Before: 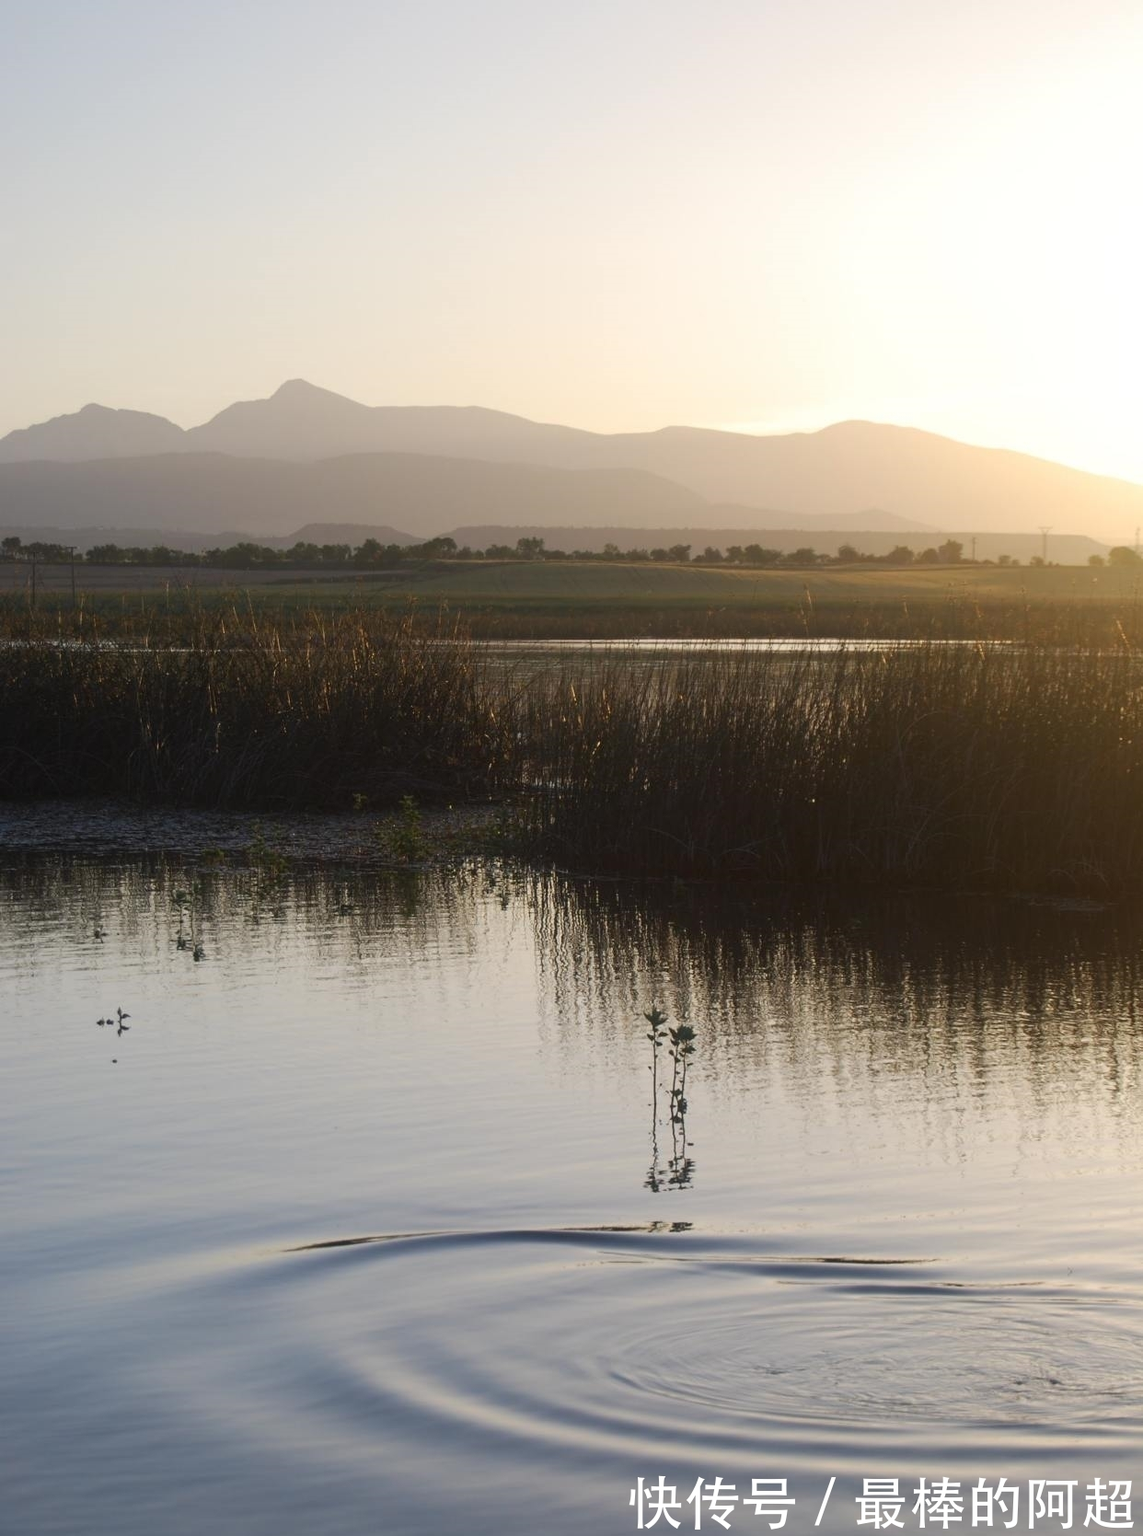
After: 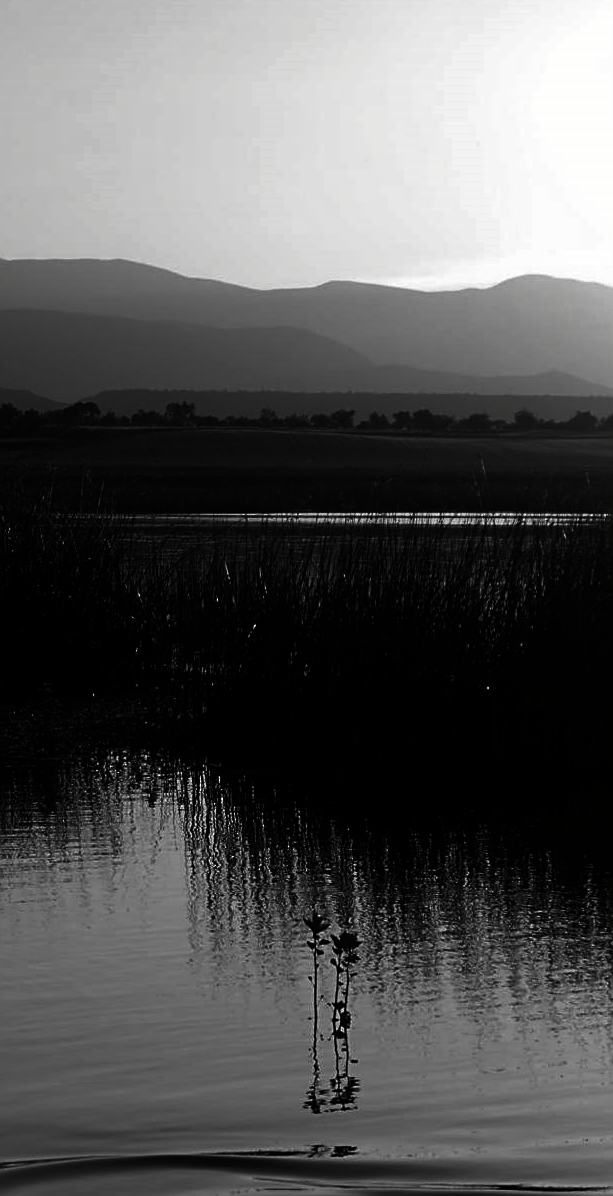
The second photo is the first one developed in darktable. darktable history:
contrast brightness saturation: contrast 0.016, brightness -0.994, saturation -0.991
crop: left 31.916%, top 10.962%, right 18.682%, bottom 17.363%
exposure: black level correction 0.001, compensate exposure bias true, compensate highlight preservation false
sharpen: on, module defaults
